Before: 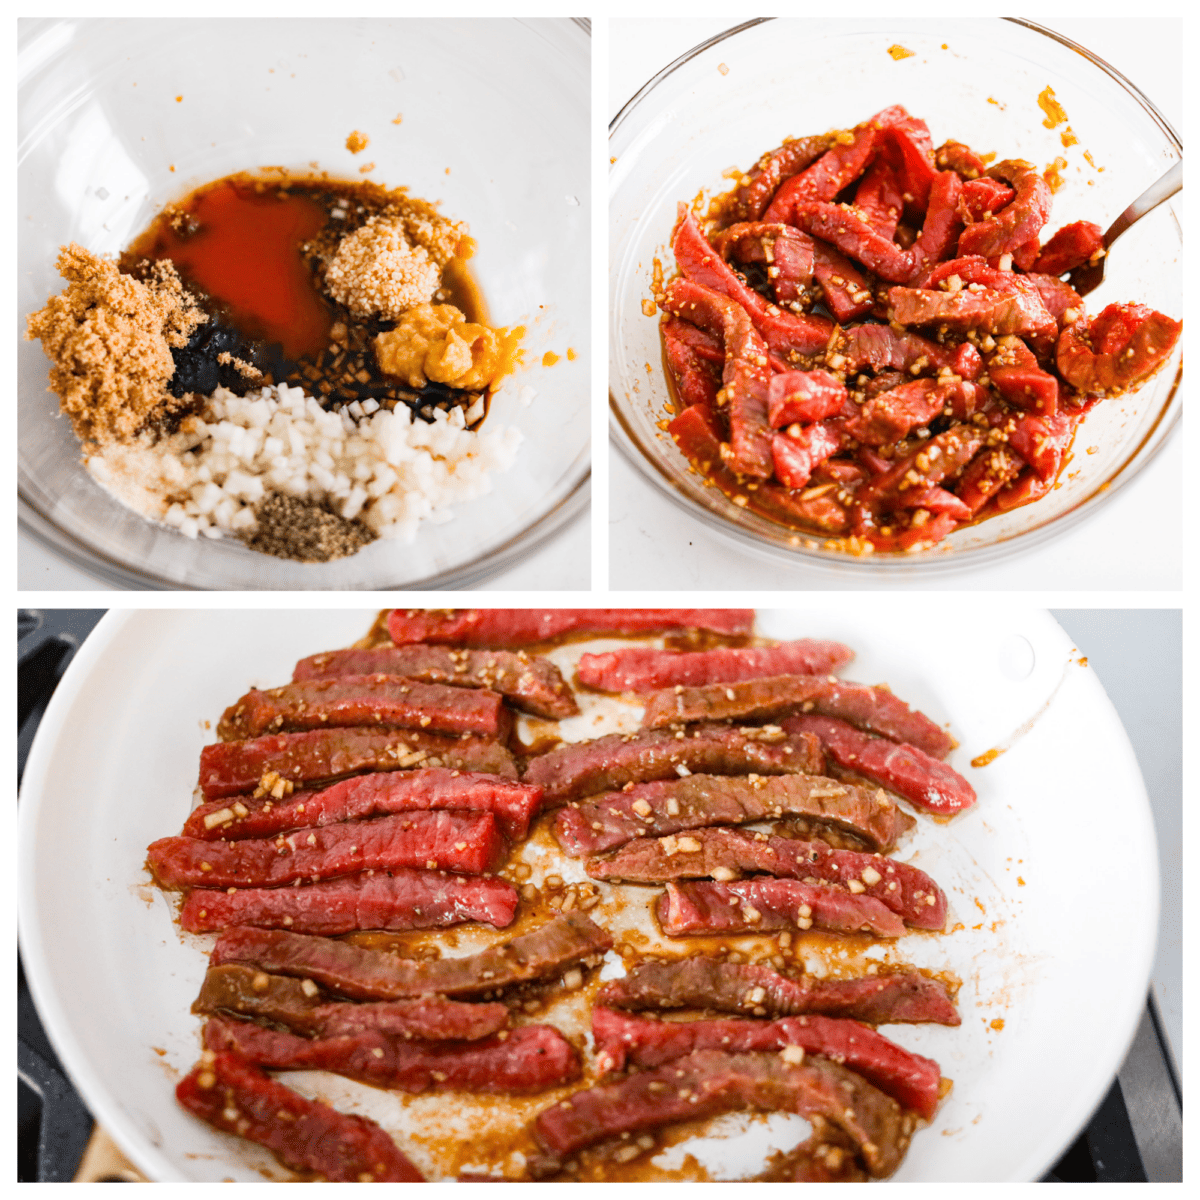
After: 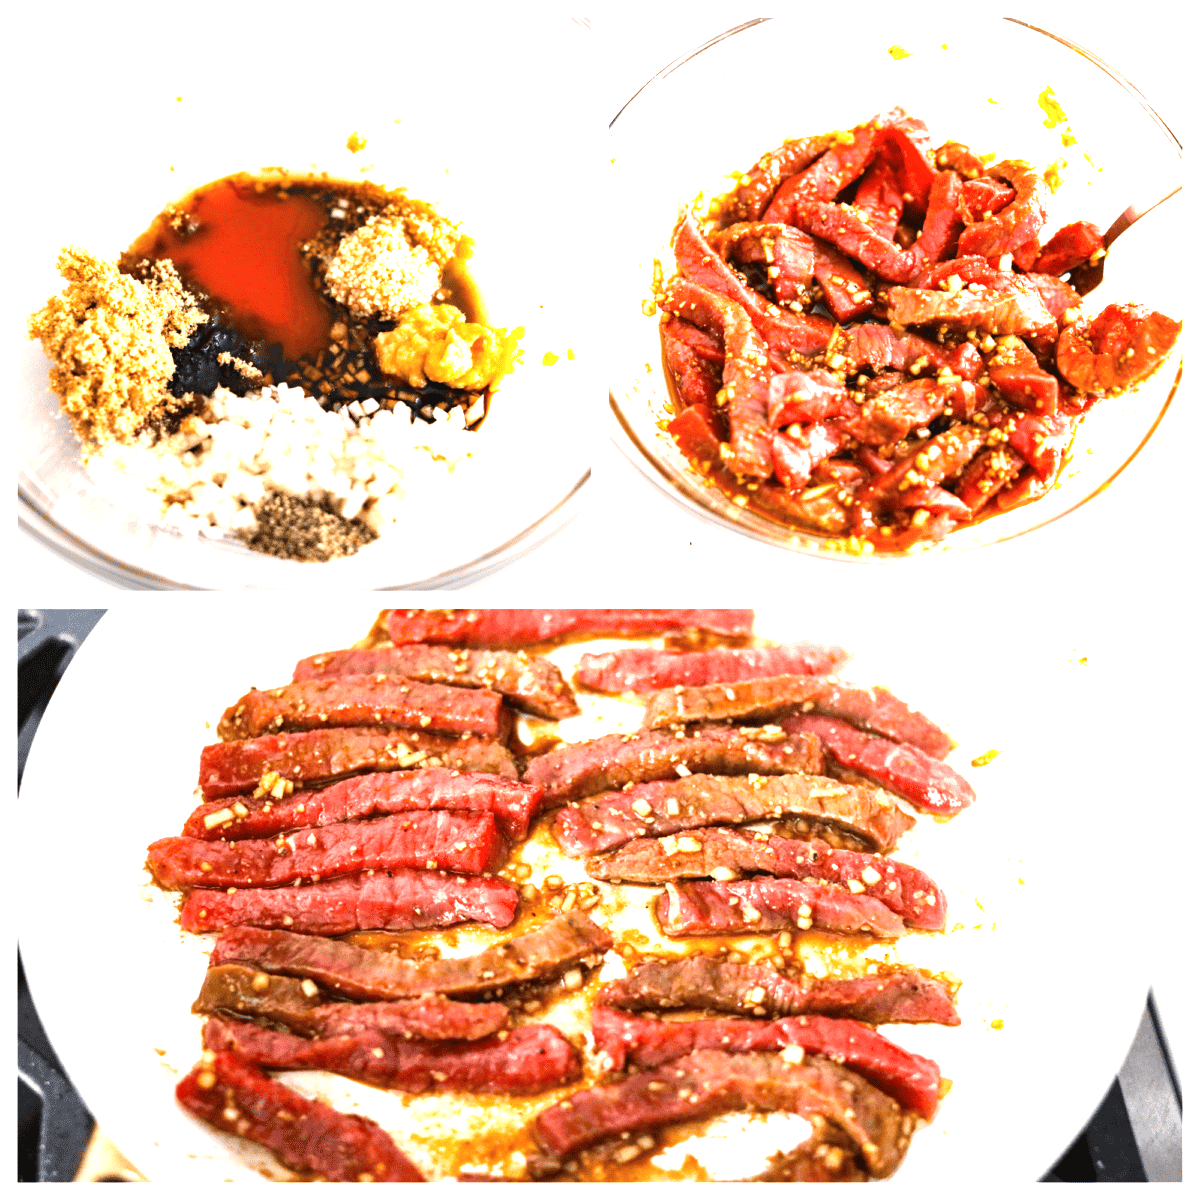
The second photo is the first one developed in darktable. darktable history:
tone equalizer: -8 EV -0.411 EV, -7 EV -0.369 EV, -6 EV -0.313 EV, -5 EV -0.184 EV, -3 EV 0.194 EV, -2 EV 0.335 EV, -1 EV 0.378 EV, +0 EV 0.414 EV, edges refinement/feathering 500, mask exposure compensation -1.57 EV, preserve details no
exposure: black level correction 0, exposure 0.948 EV, compensate exposure bias true, compensate highlight preservation false
